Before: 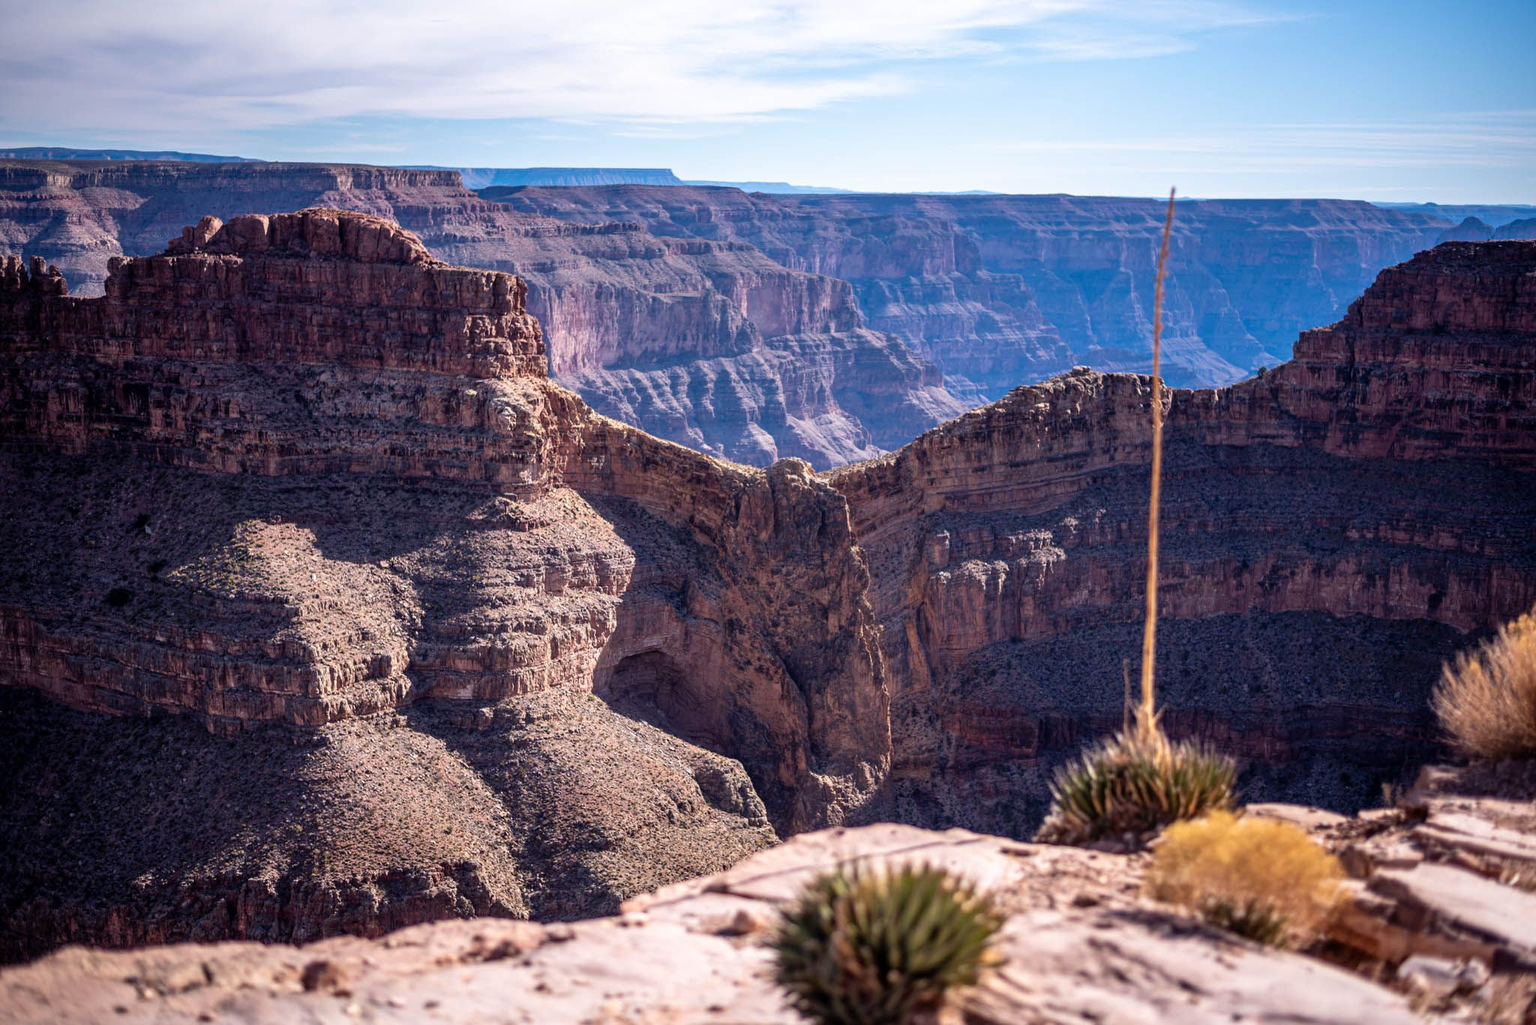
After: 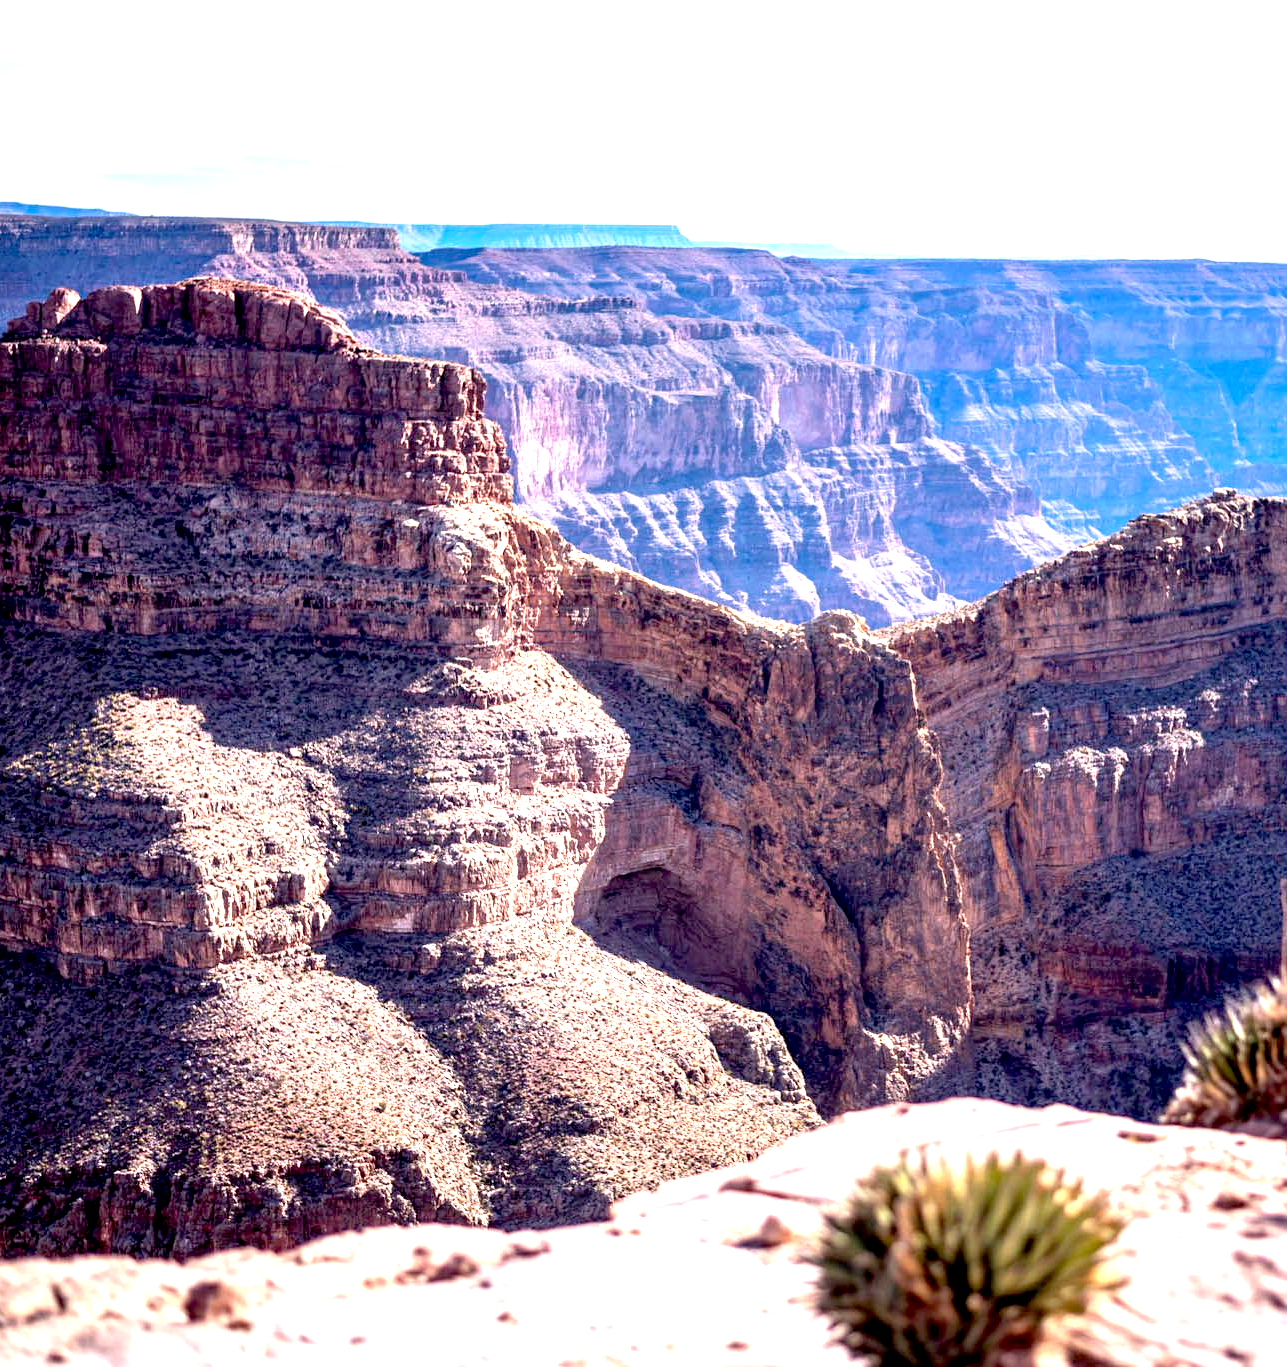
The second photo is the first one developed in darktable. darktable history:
exposure: black level correction 0.009, exposure 1.425 EV, compensate exposure bias true, compensate highlight preservation false
crop: left 10.63%, right 26.499%
